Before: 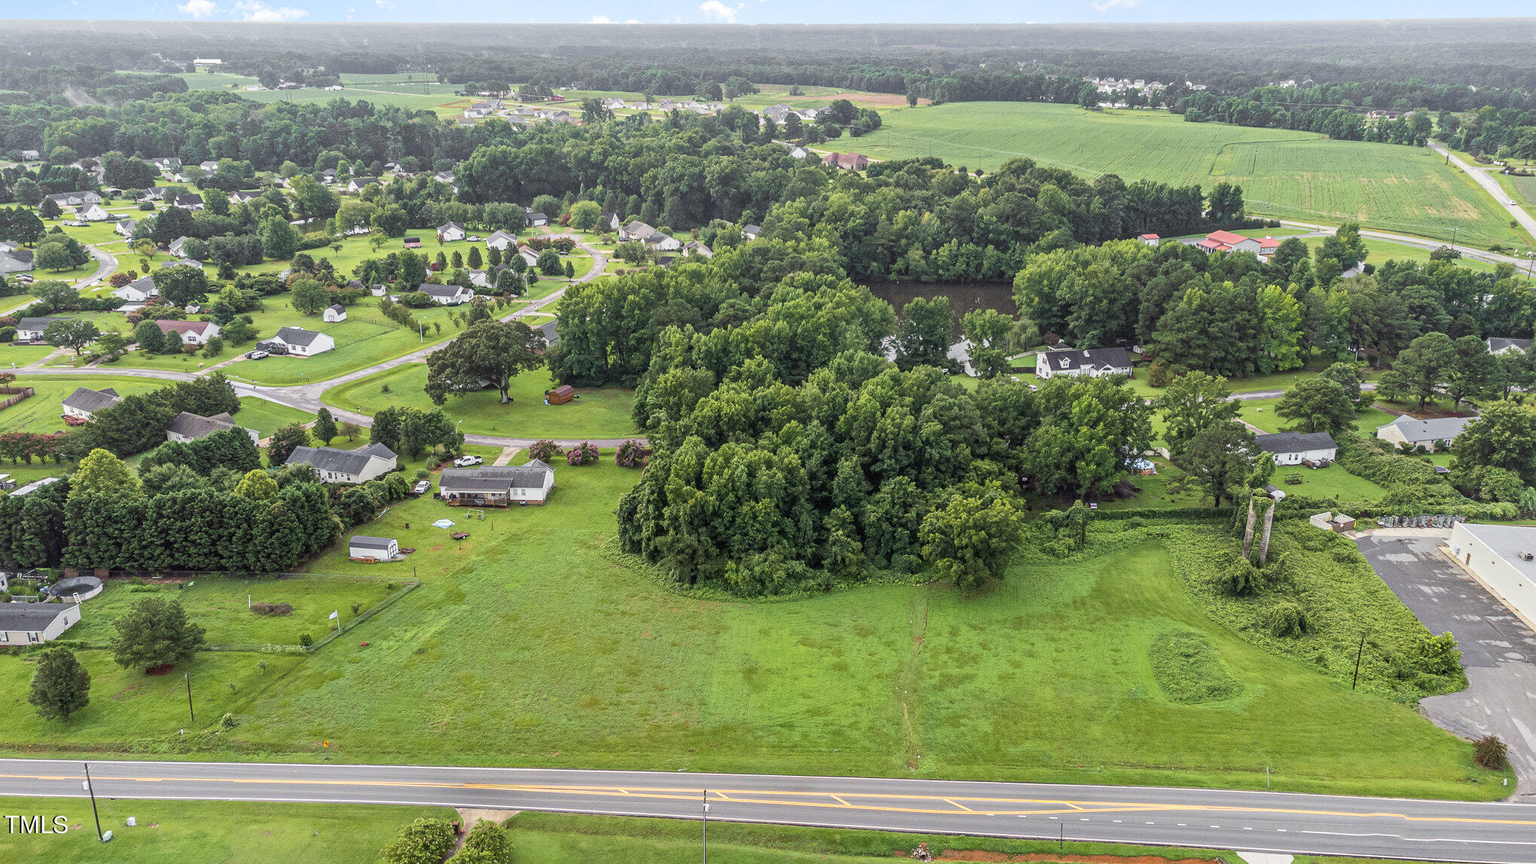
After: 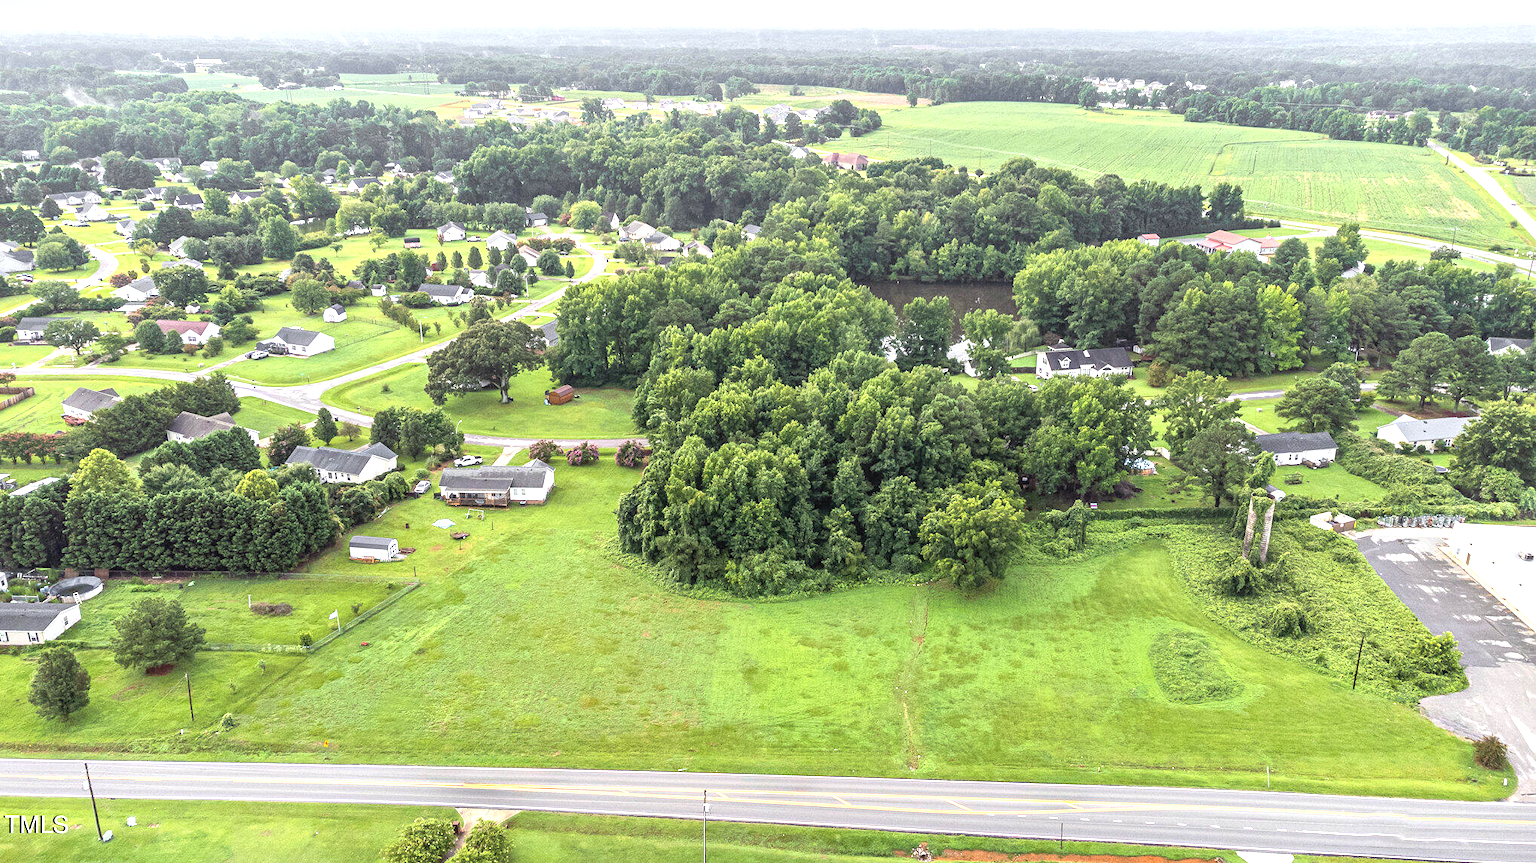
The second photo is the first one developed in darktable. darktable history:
exposure: black level correction 0, exposure 0.899 EV, compensate exposure bias true, compensate highlight preservation false
